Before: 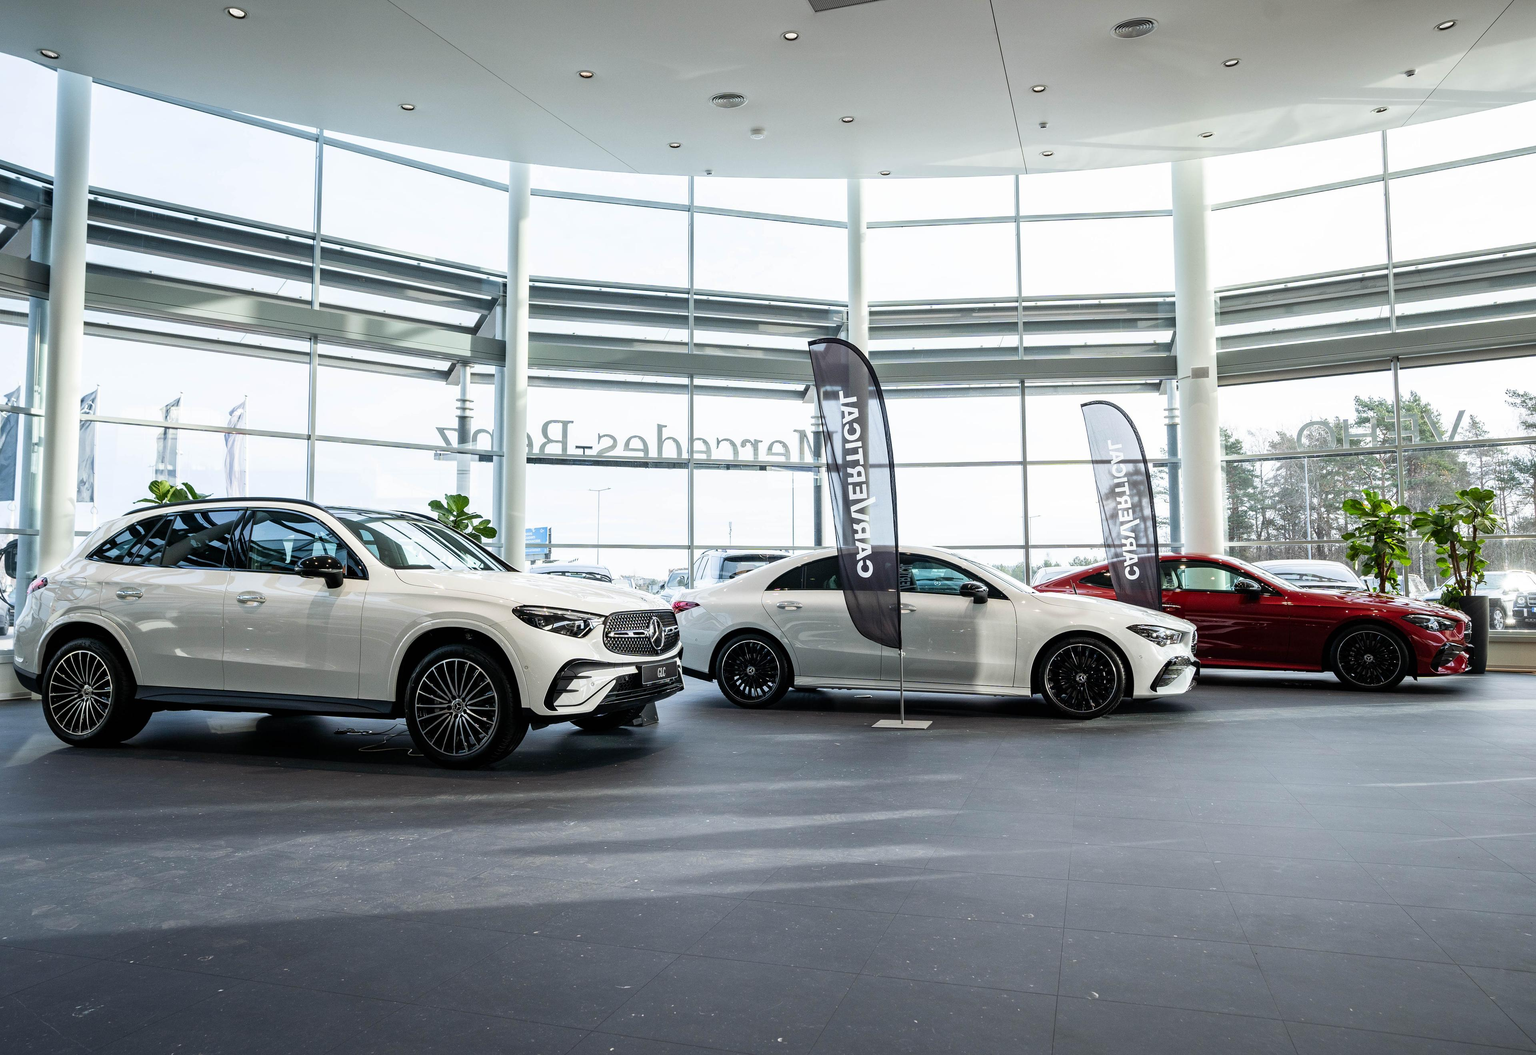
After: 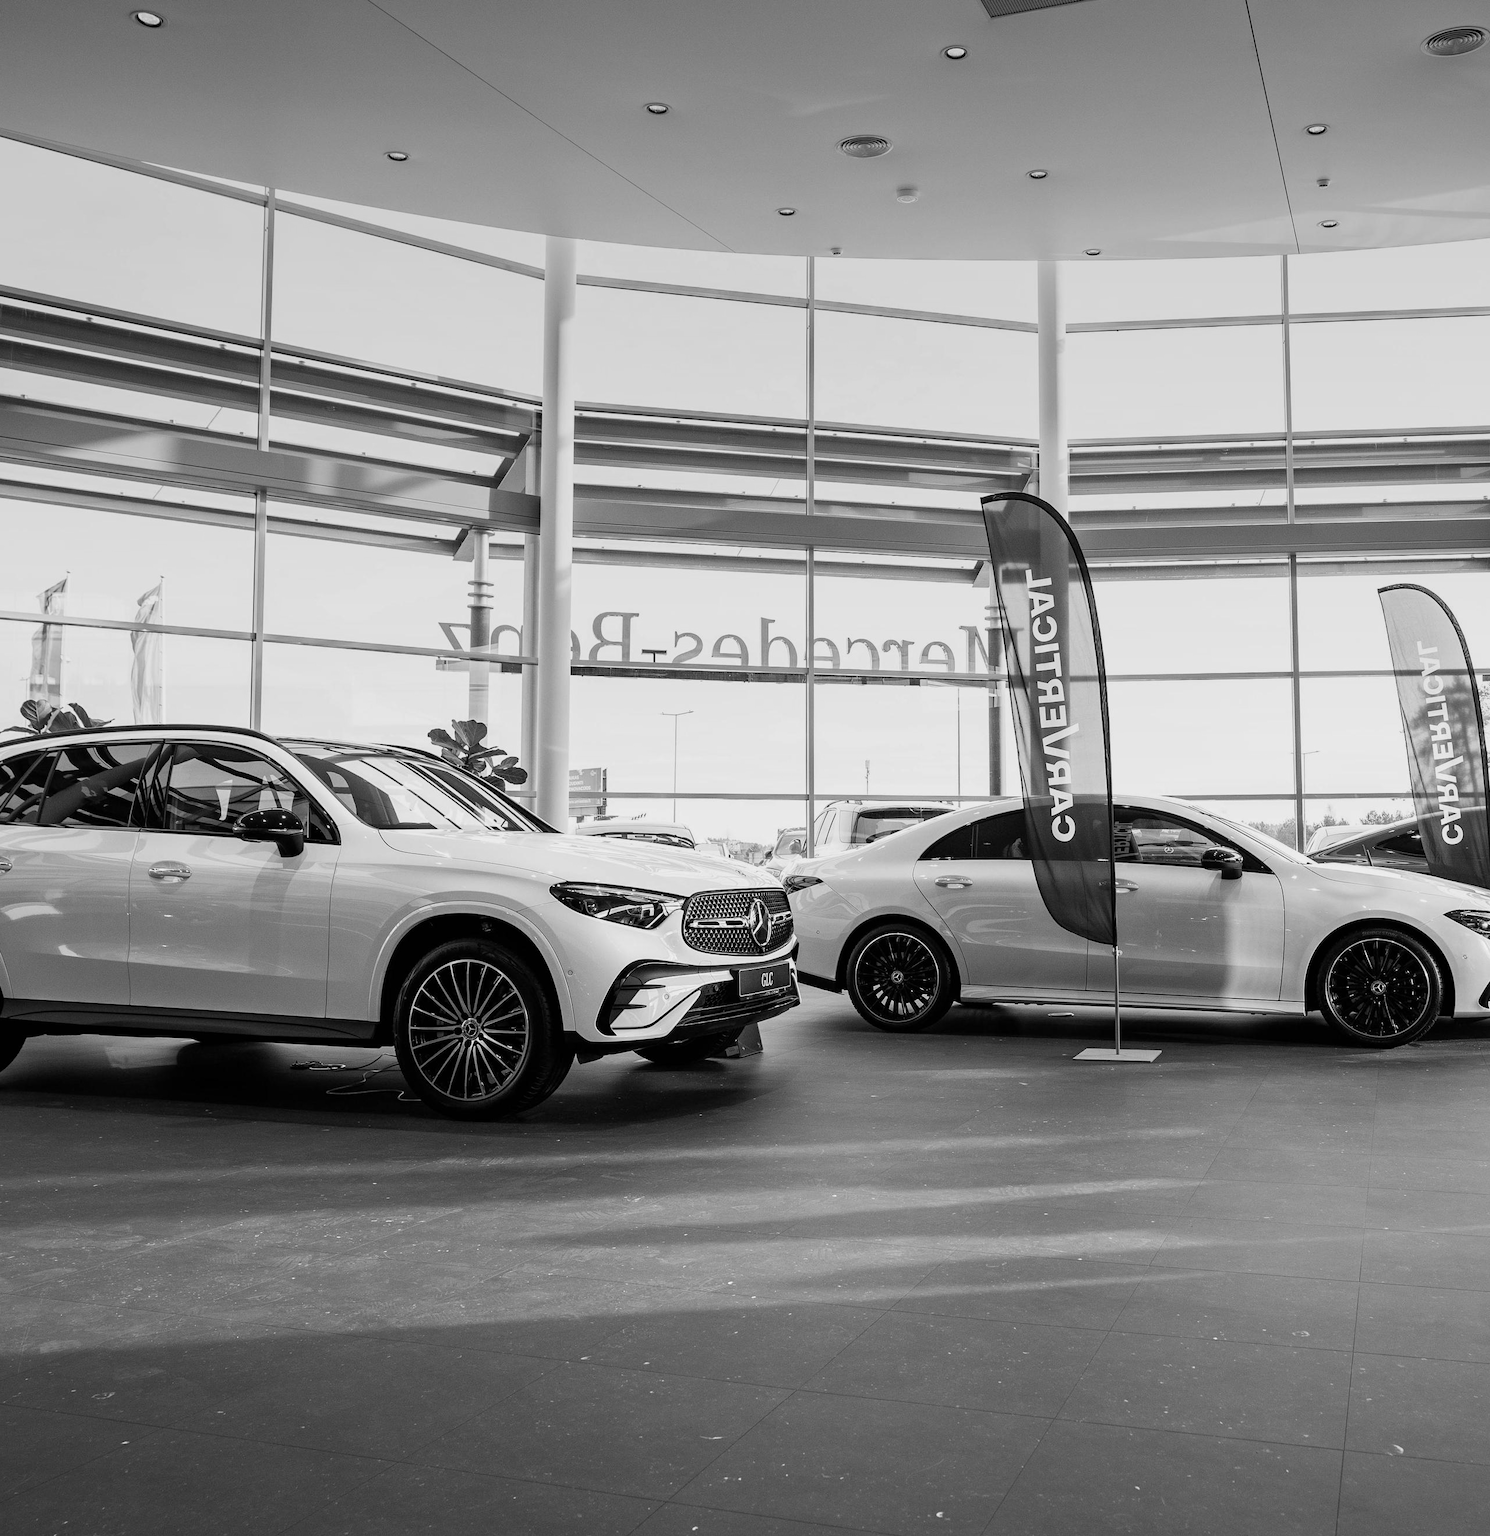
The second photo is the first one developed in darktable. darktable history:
graduated density: on, module defaults
monochrome: on, module defaults
crop and rotate: left 8.786%, right 24.548%
